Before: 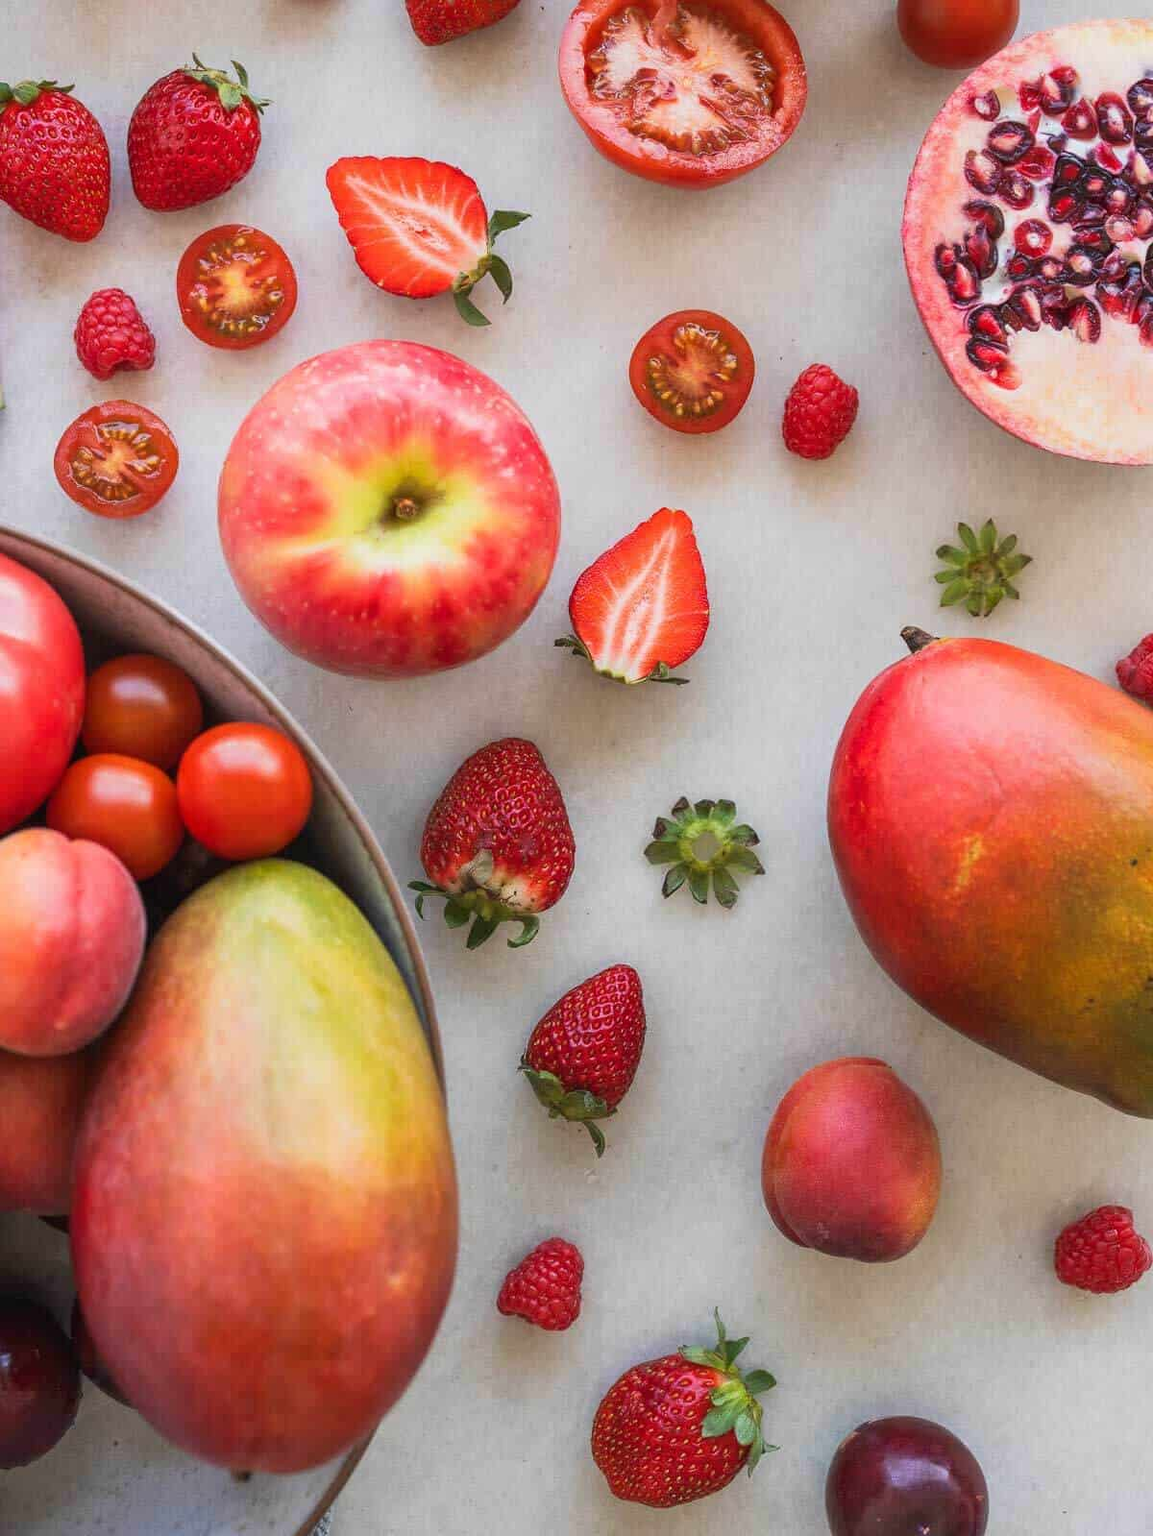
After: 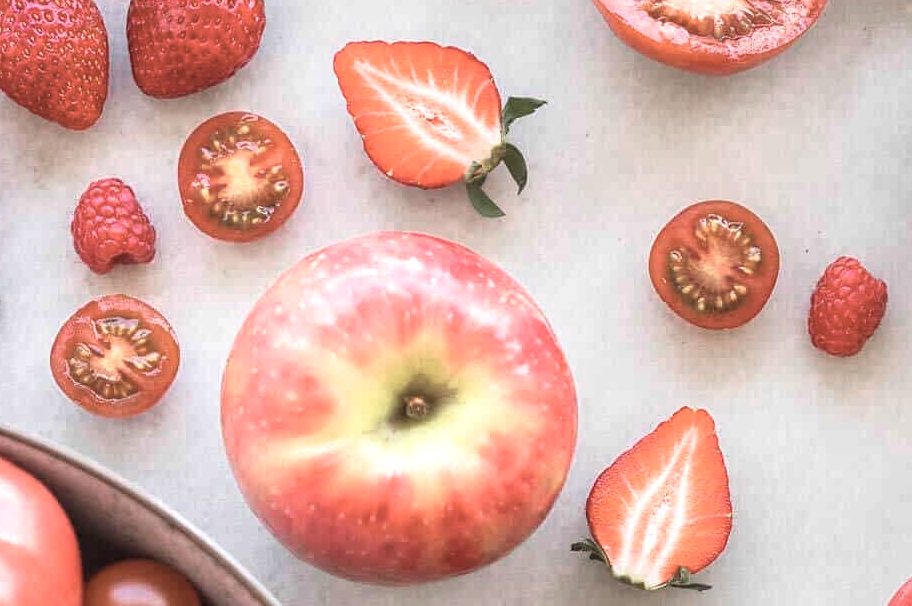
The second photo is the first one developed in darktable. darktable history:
crop: left 0.533%, top 7.633%, right 23.456%, bottom 54.46%
local contrast: mode bilateral grid, contrast 20, coarseness 49, detail 119%, midtone range 0.2
color zones: curves: ch0 [(0, 0.559) (0.153, 0.551) (0.229, 0.5) (0.429, 0.5) (0.571, 0.5) (0.714, 0.5) (0.857, 0.5) (1, 0.559)]; ch1 [(0, 0.417) (0.112, 0.336) (0.213, 0.26) (0.429, 0.34) (0.571, 0.35) (0.683, 0.331) (0.857, 0.344) (1, 0.417)]
exposure: exposure 0.374 EV, compensate highlight preservation false
